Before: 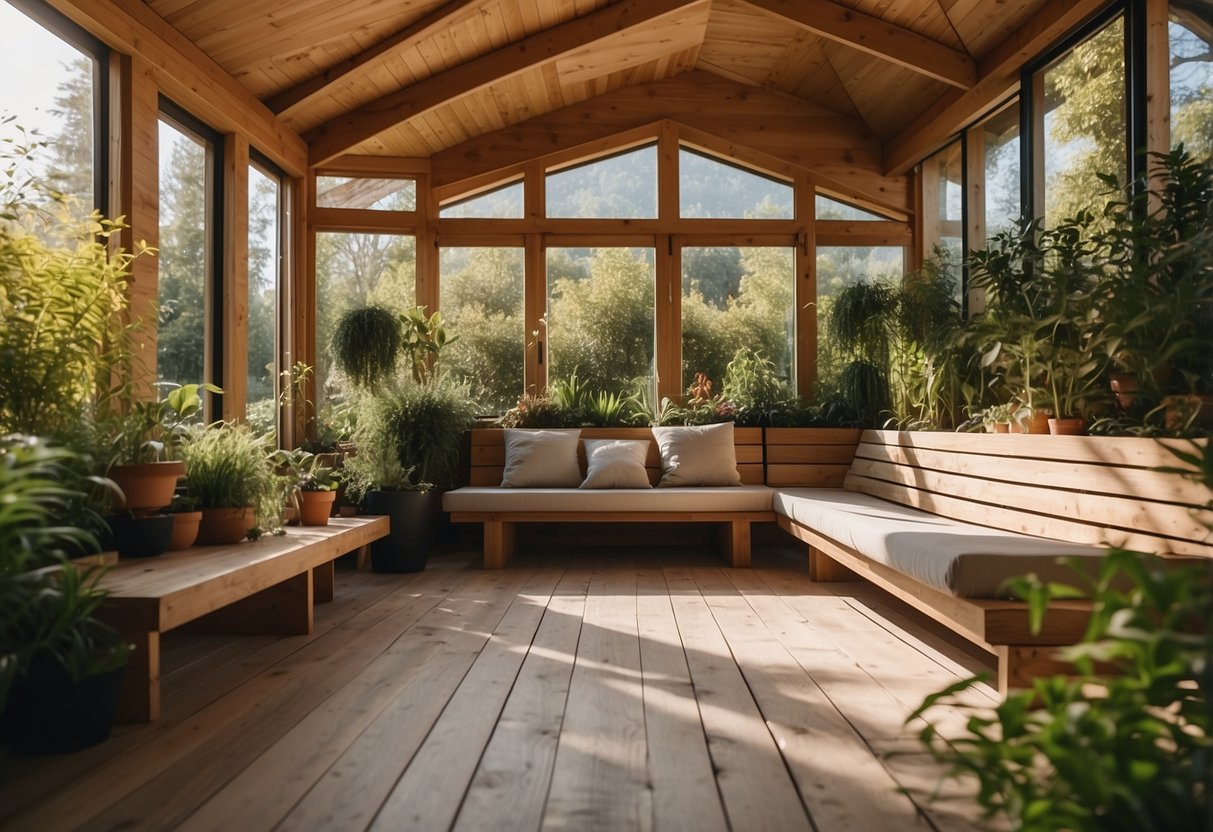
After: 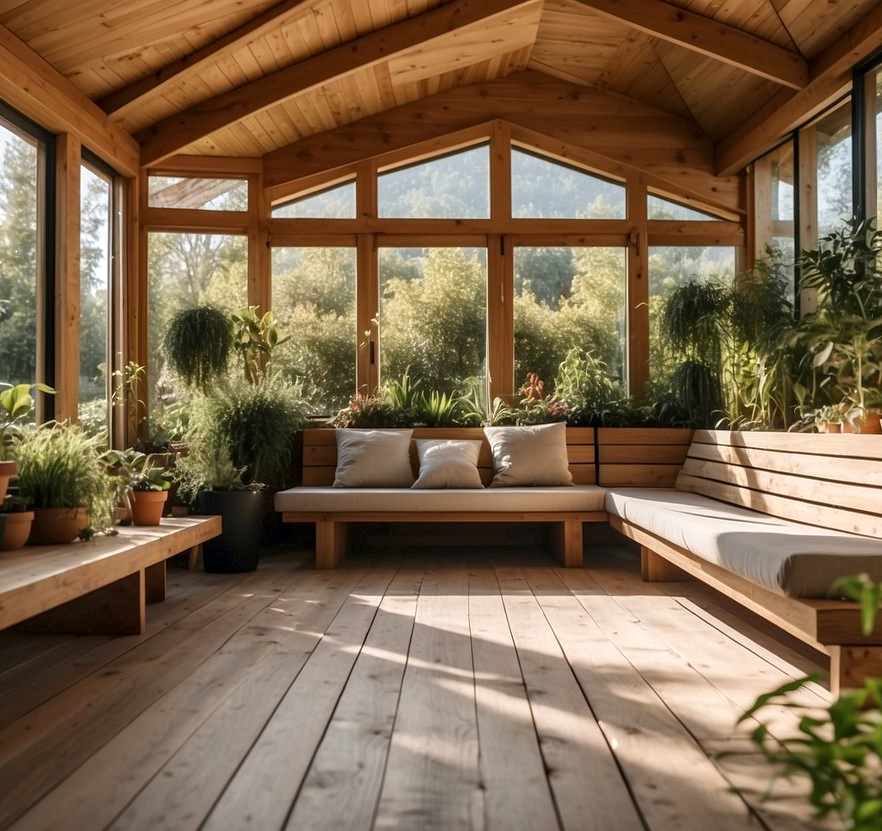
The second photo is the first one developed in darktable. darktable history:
local contrast: on, module defaults
crop: left 13.865%, top 0%, right 13.422%
exposure: black level correction 0.001, exposure 0.145 EV, compensate highlight preservation false
